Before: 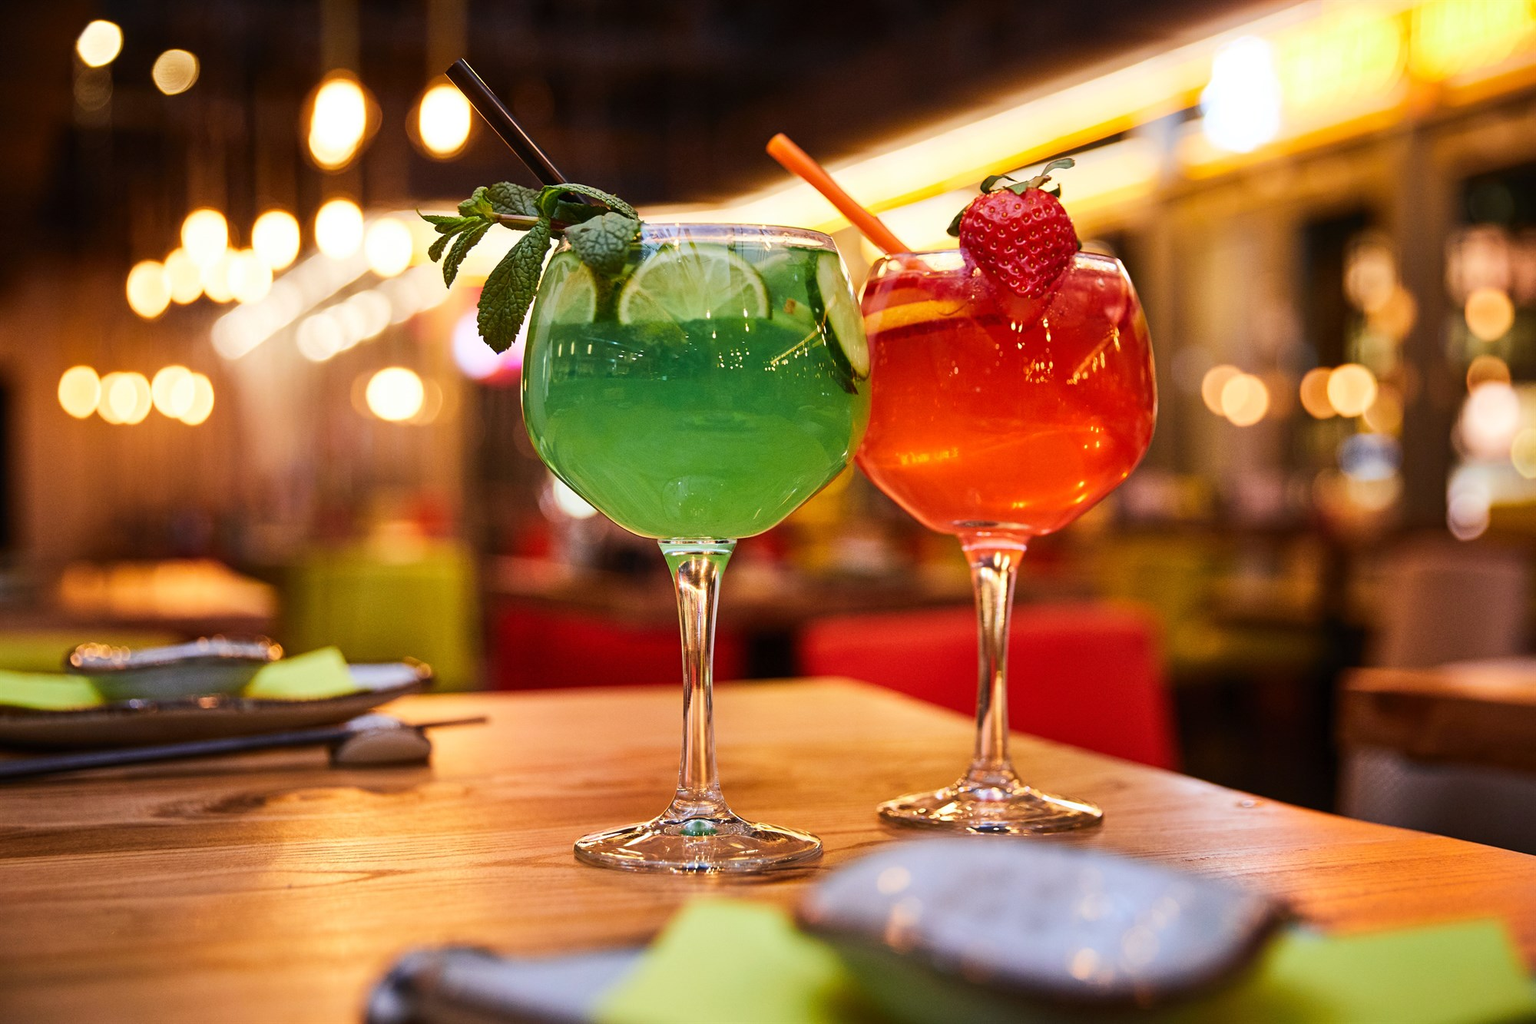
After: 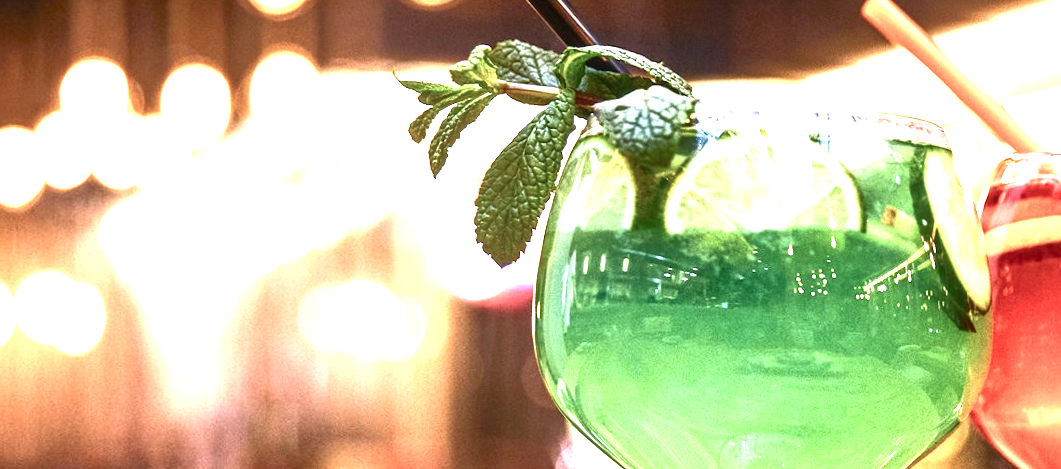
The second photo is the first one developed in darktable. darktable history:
tone equalizer: -7 EV 0.15 EV, -6 EV 0.6 EV, -5 EV 1.15 EV, -4 EV 1.33 EV, -3 EV 1.15 EV, -2 EV 0.6 EV, -1 EV 0.15 EV, mask exposure compensation -0.5 EV
exposure: black level correction 0, exposure 1.675 EV, compensate exposure bias true, compensate highlight preservation false
crop: left 10.121%, top 10.631%, right 36.218%, bottom 51.526%
local contrast: on, module defaults
color balance rgb: perceptual saturation grading › highlights -31.88%, perceptual saturation grading › mid-tones 5.8%, perceptual saturation grading › shadows 18.12%, perceptual brilliance grading › highlights 3.62%, perceptual brilliance grading › mid-tones -18.12%, perceptual brilliance grading › shadows -41.3%
rotate and perspective: rotation 0.679°, lens shift (horizontal) 0.136, crop left 0.009, crop right 0.991, crop top 0.078, crop bottom 0.95
white balance: red 0.948, green 1.02, blue 1.176
contrast brightness saturation: contrast 0.07, brightness -0.13, saturation 0.06
